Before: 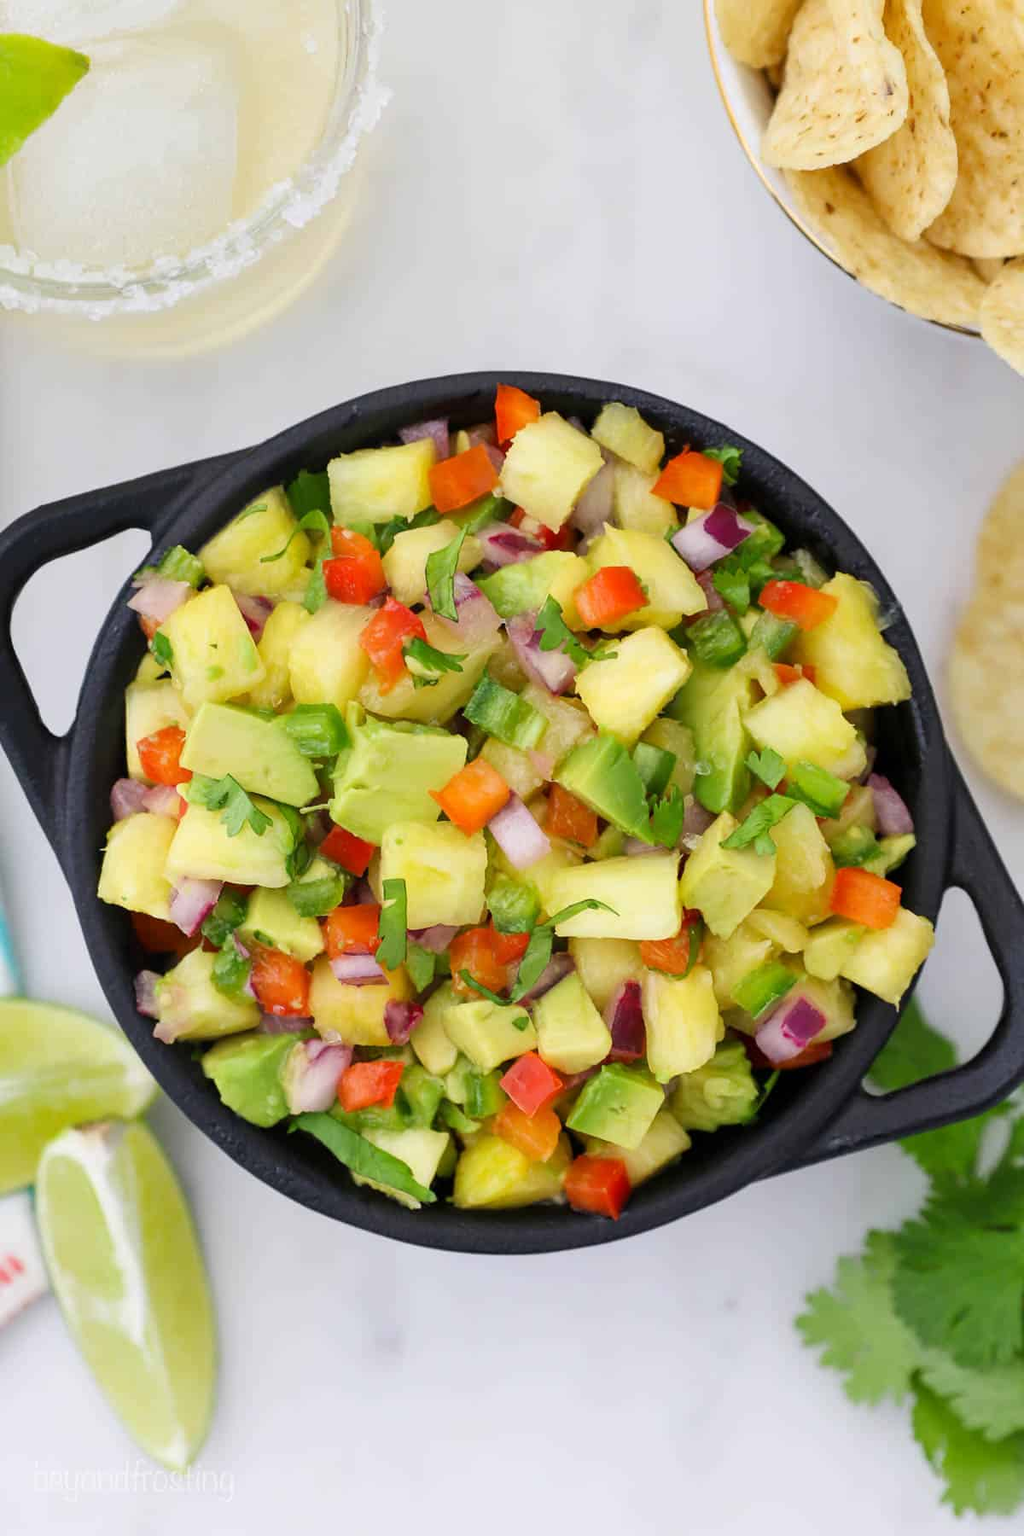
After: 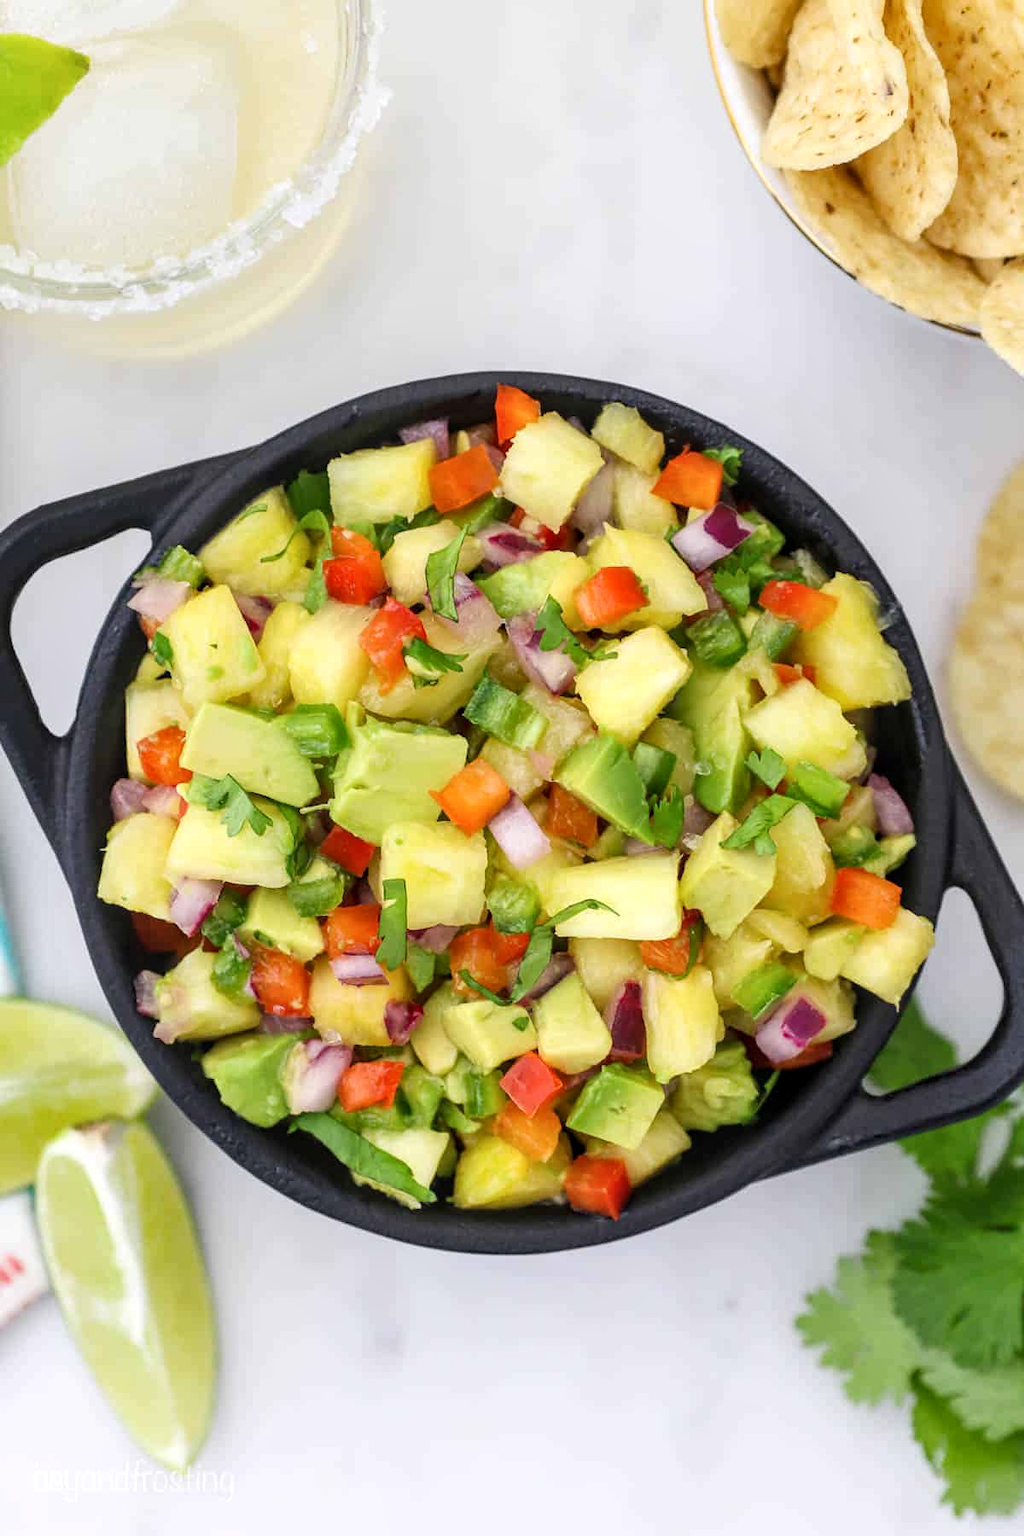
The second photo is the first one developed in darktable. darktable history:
local contrast: on, module defaults
shadows and highlights: shadows -12.63, white point adjustment 4.18, highlights 27.67
